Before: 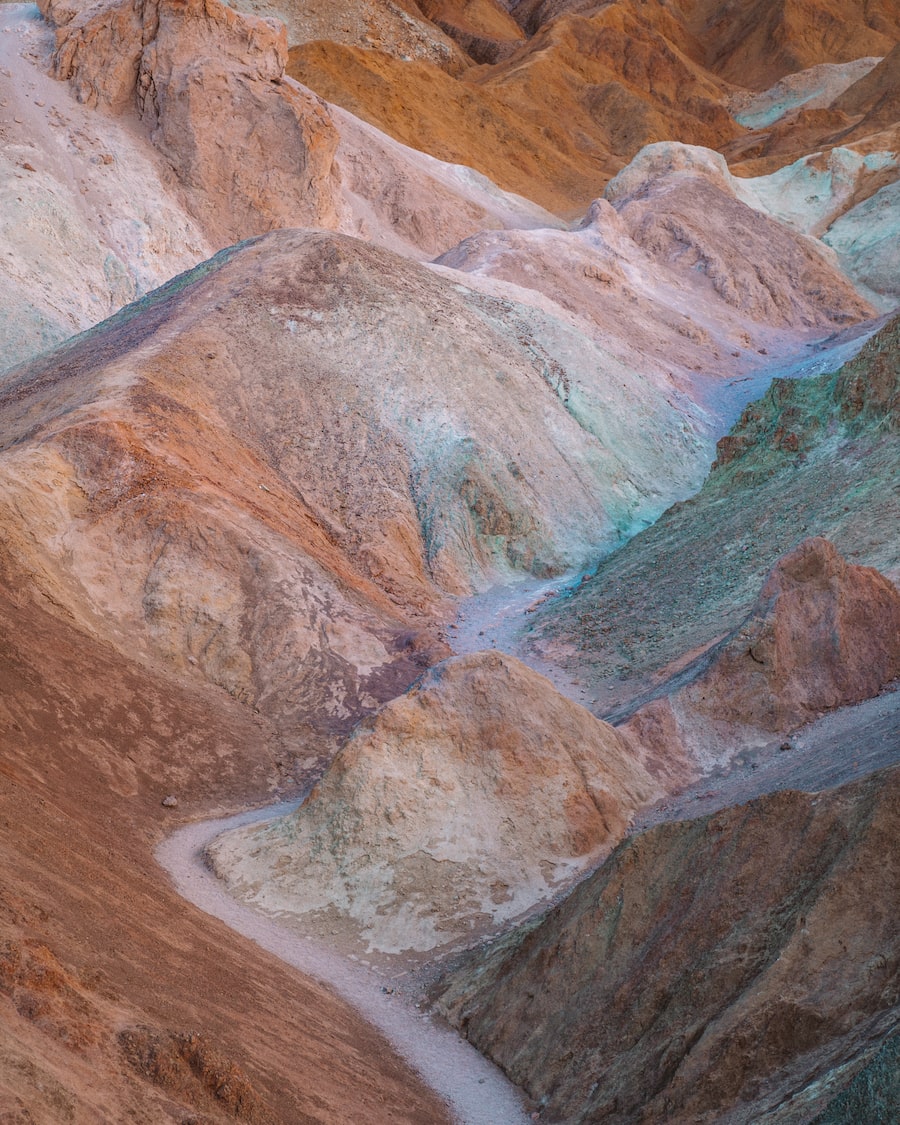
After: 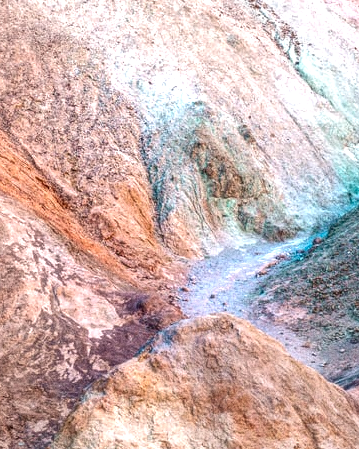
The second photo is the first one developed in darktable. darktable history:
color balance rgb: global vibrance 1%, saturation formula JzAzBz (2021)
crop: left 30%, top 30%, right 30%, bottom 30%
grain: coarseness 0.09 ISO
contrast brightness saturation: contrast 0.07, brightness -0.14, saturation 0.11
white balance: red 1.009, blue 0.985
local contrast: highlights 61%, detail 143%, midtone range 0.428
exposure: black level correction 0, exposure 1 EV, compensate exposure bias true, compensate highlight preservation false
